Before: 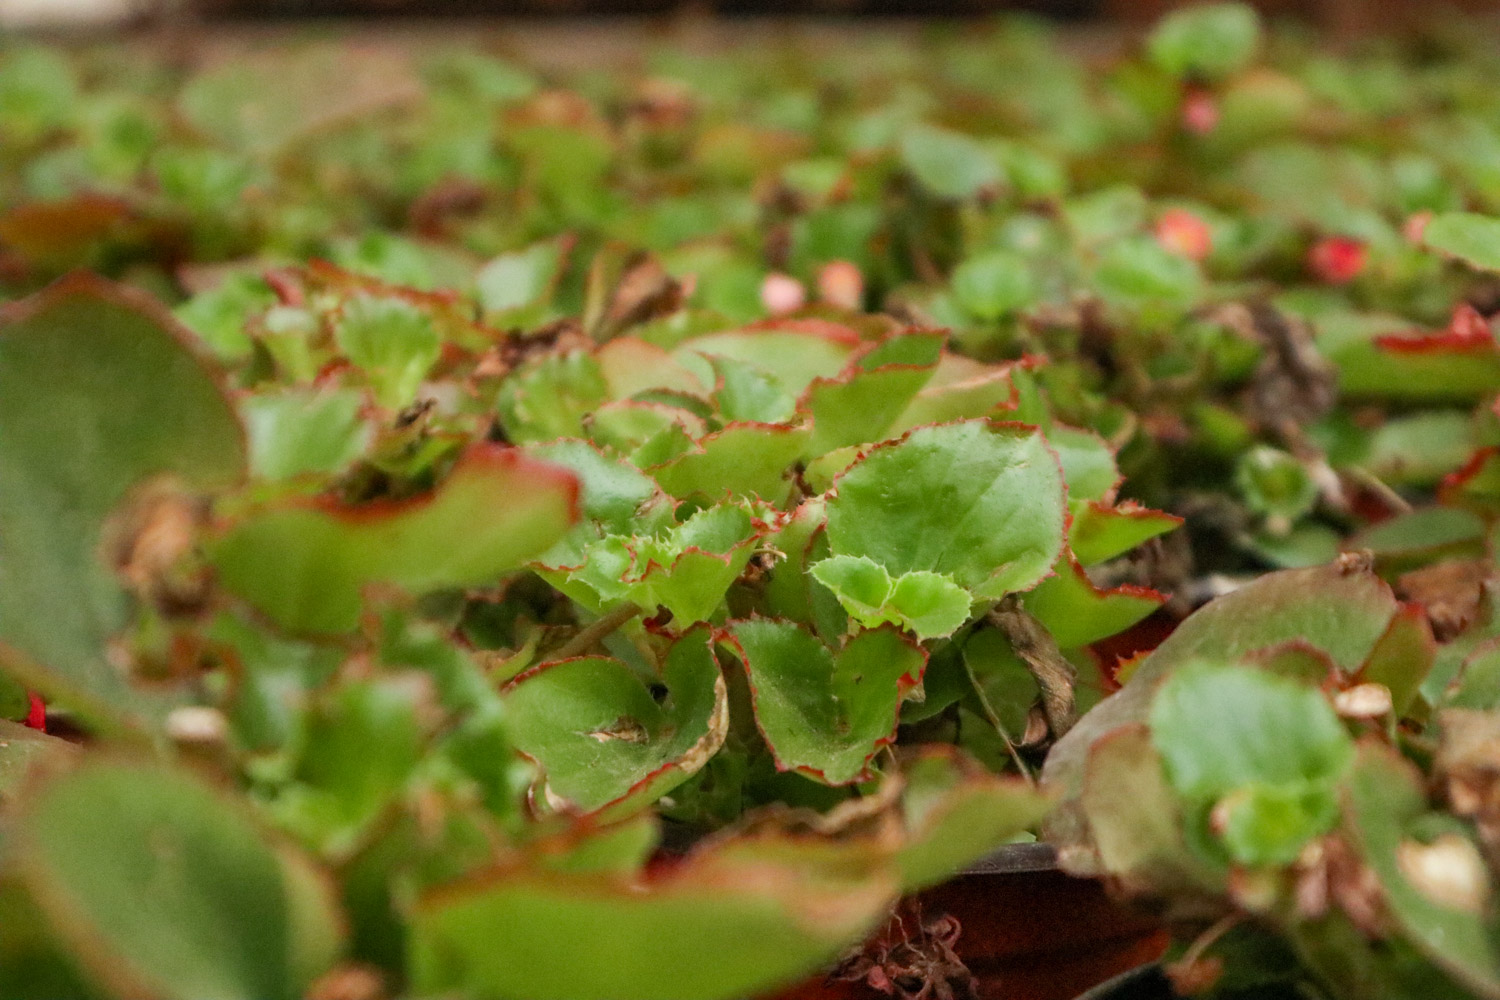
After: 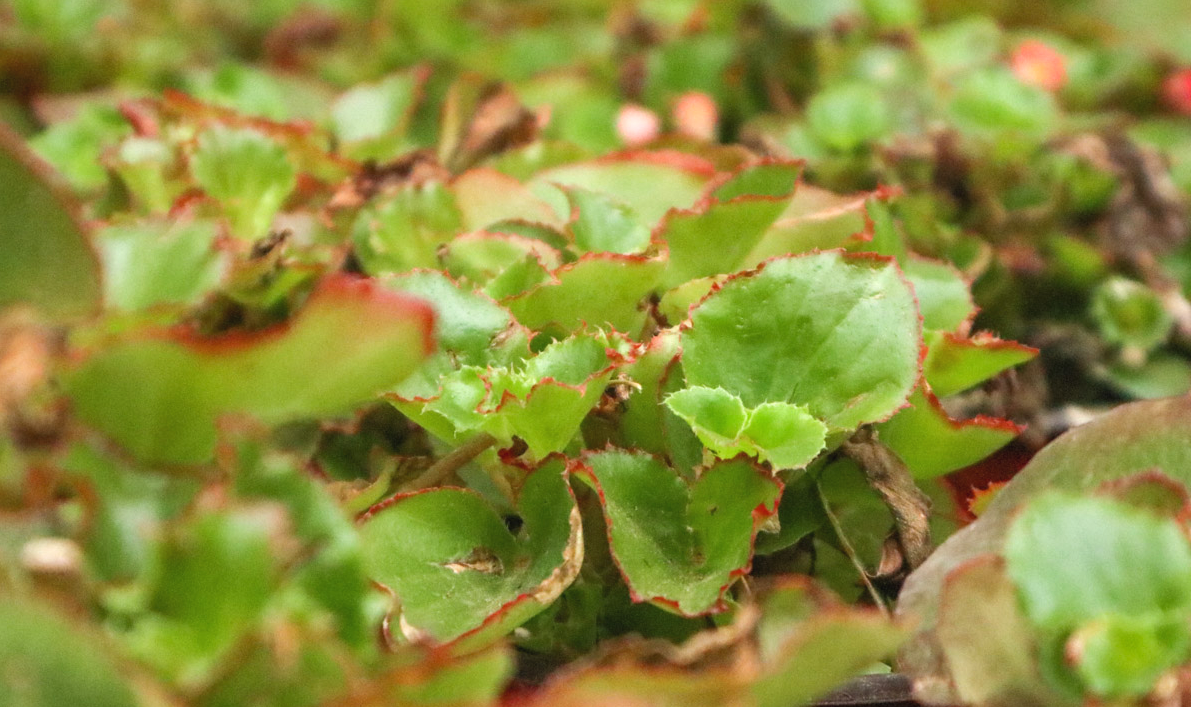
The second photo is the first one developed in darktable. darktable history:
exposure: black level correction -0.002, exposure 0.54 EV, compensate highlight preservation false
shadows and highlights: shadows 25, highlights -25
crop: left 9.712%, top 16.928%, right 10.845%, bottom 12.332%
